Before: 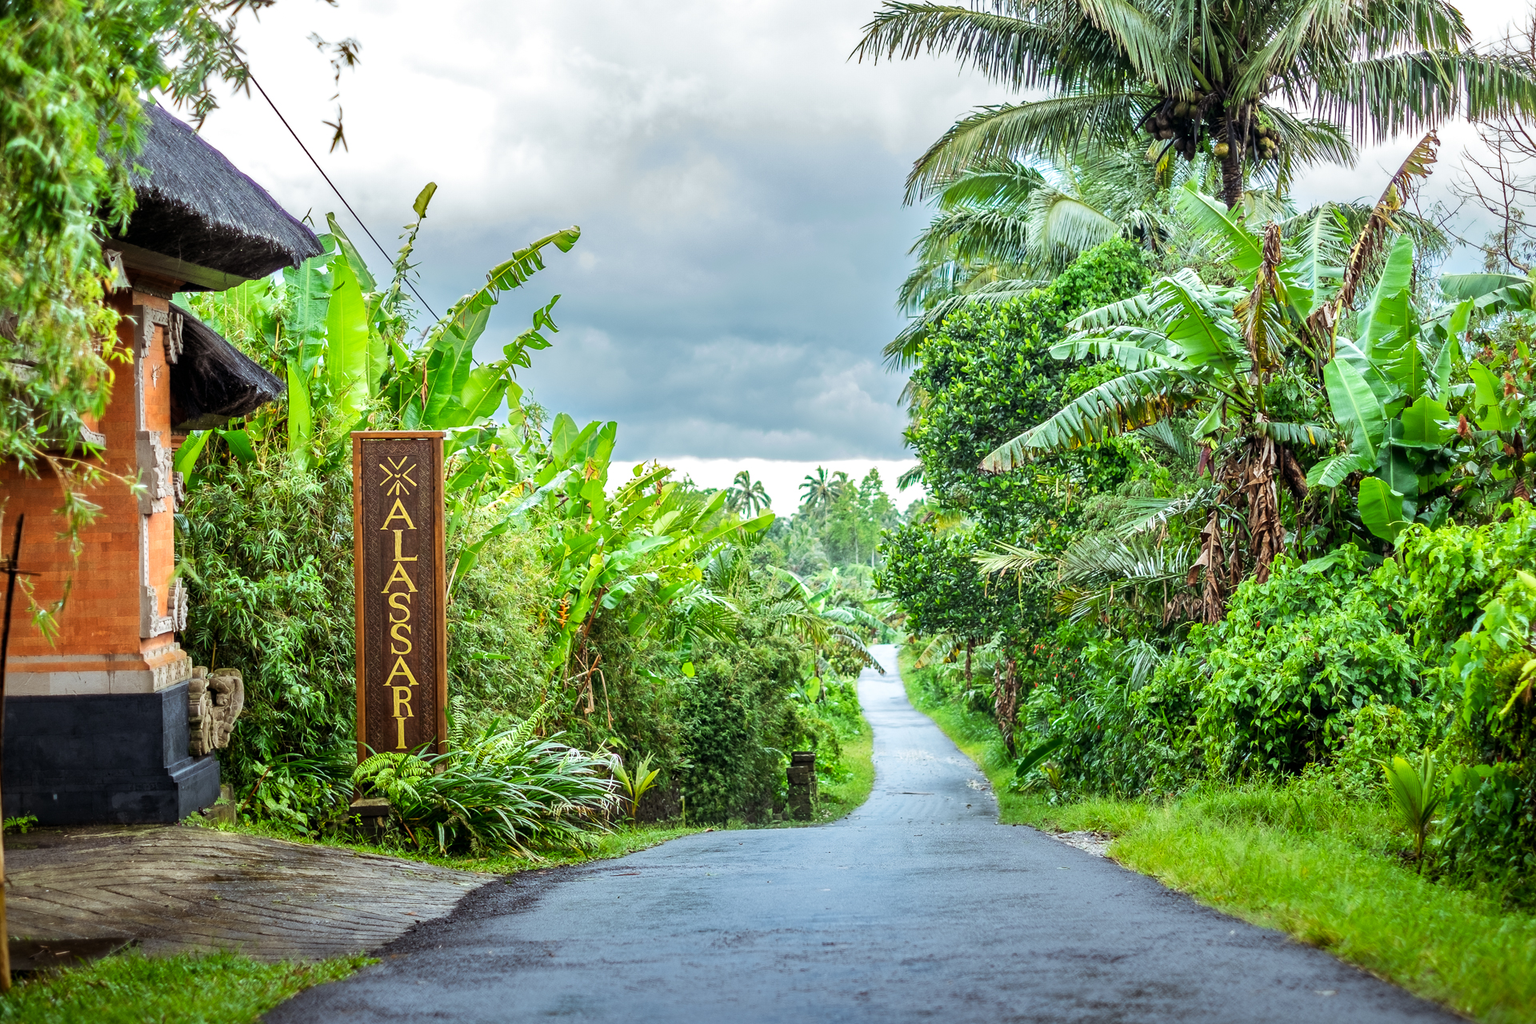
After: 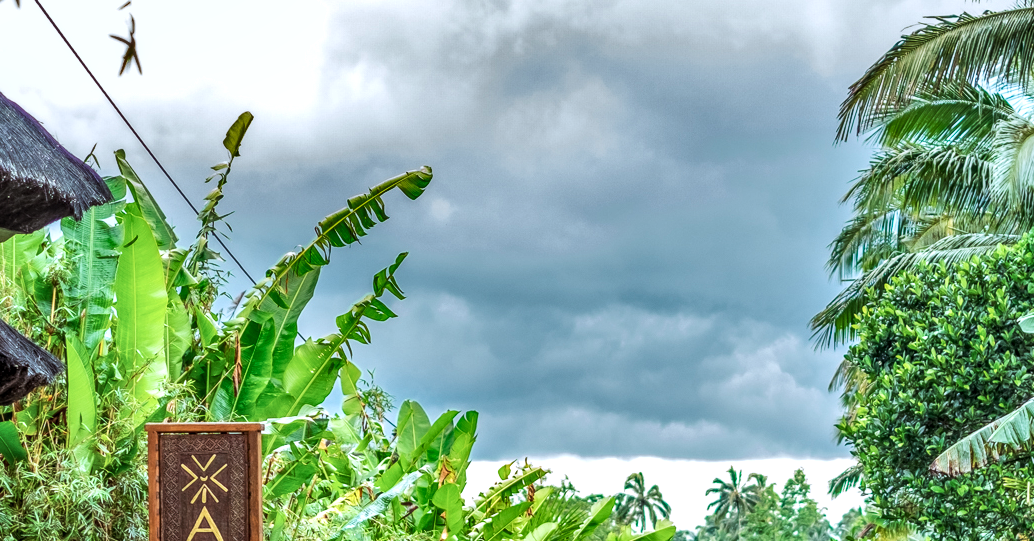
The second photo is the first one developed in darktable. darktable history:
color correction: highlights a* -2.24, highlights b* -18.1
crop: left 15.306%, top 9.065%, right 30.789%, bottom 48.638%
white balance: red 1.045, blue 0.932
shadows and highlights: soften with gaussian
local contrast: detail 130%
